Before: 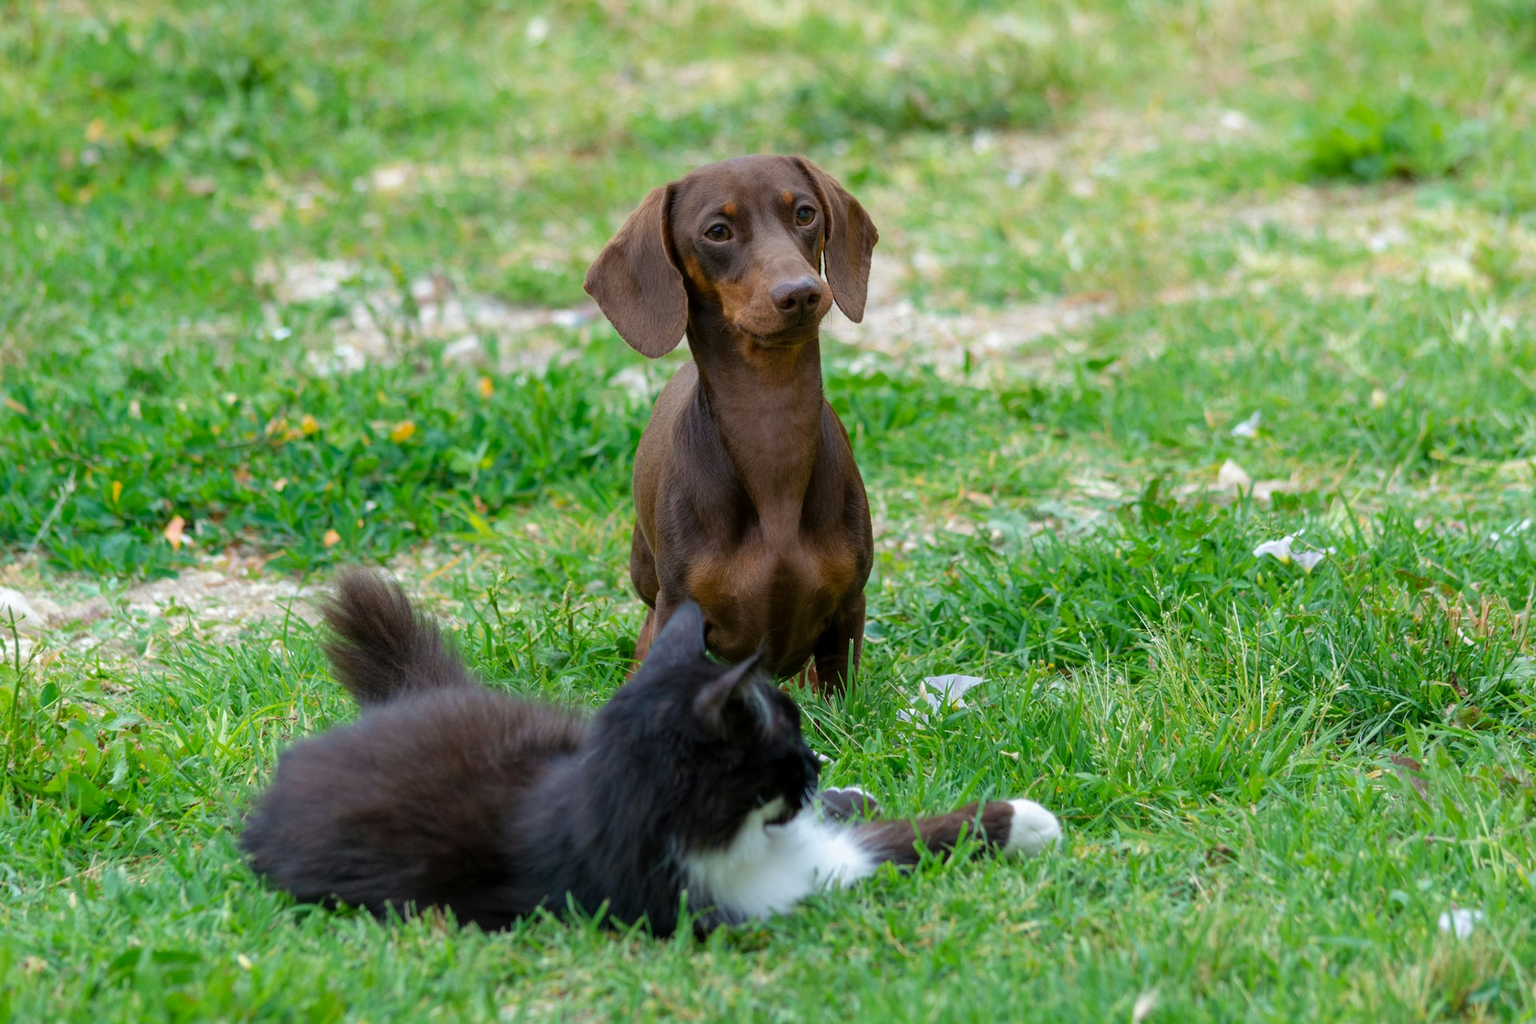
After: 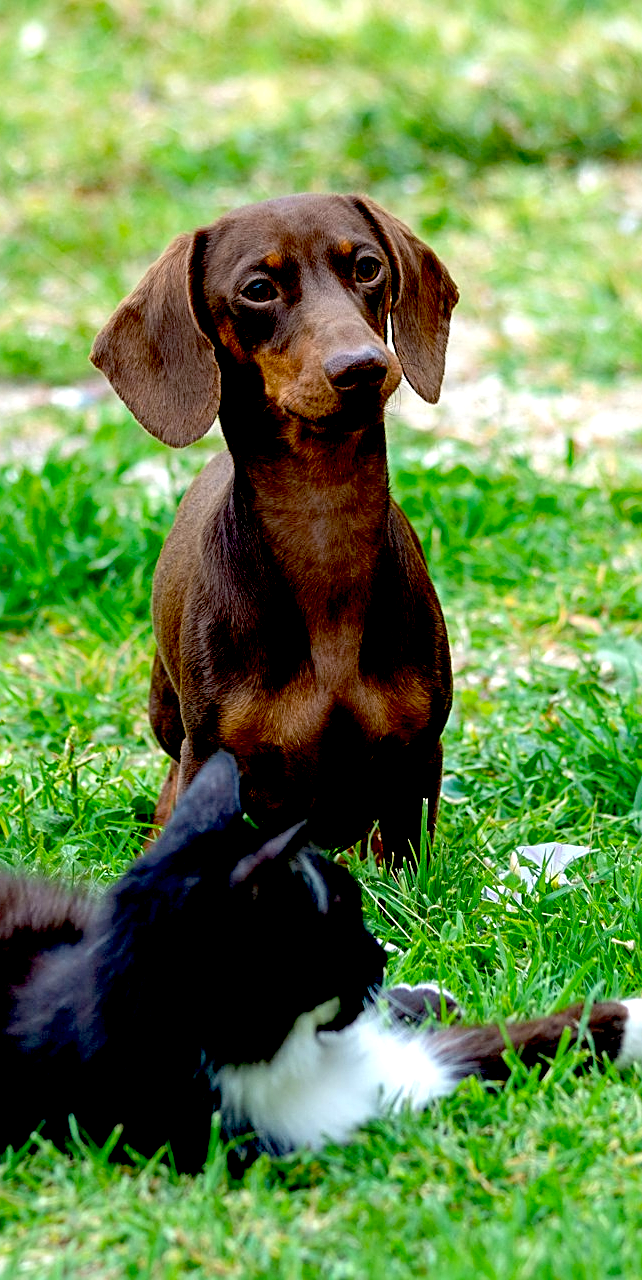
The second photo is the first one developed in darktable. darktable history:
exposure: black level correction 0.042, exposure 0.499 EV, compensate exposure bias true, compensate highlight preservation false
sharpen: on, module defaults
crop: left 33.316%, right 33.223%
local contrast: highlights 104%, shadows 98%, detail 120%, midtone range 0.2
